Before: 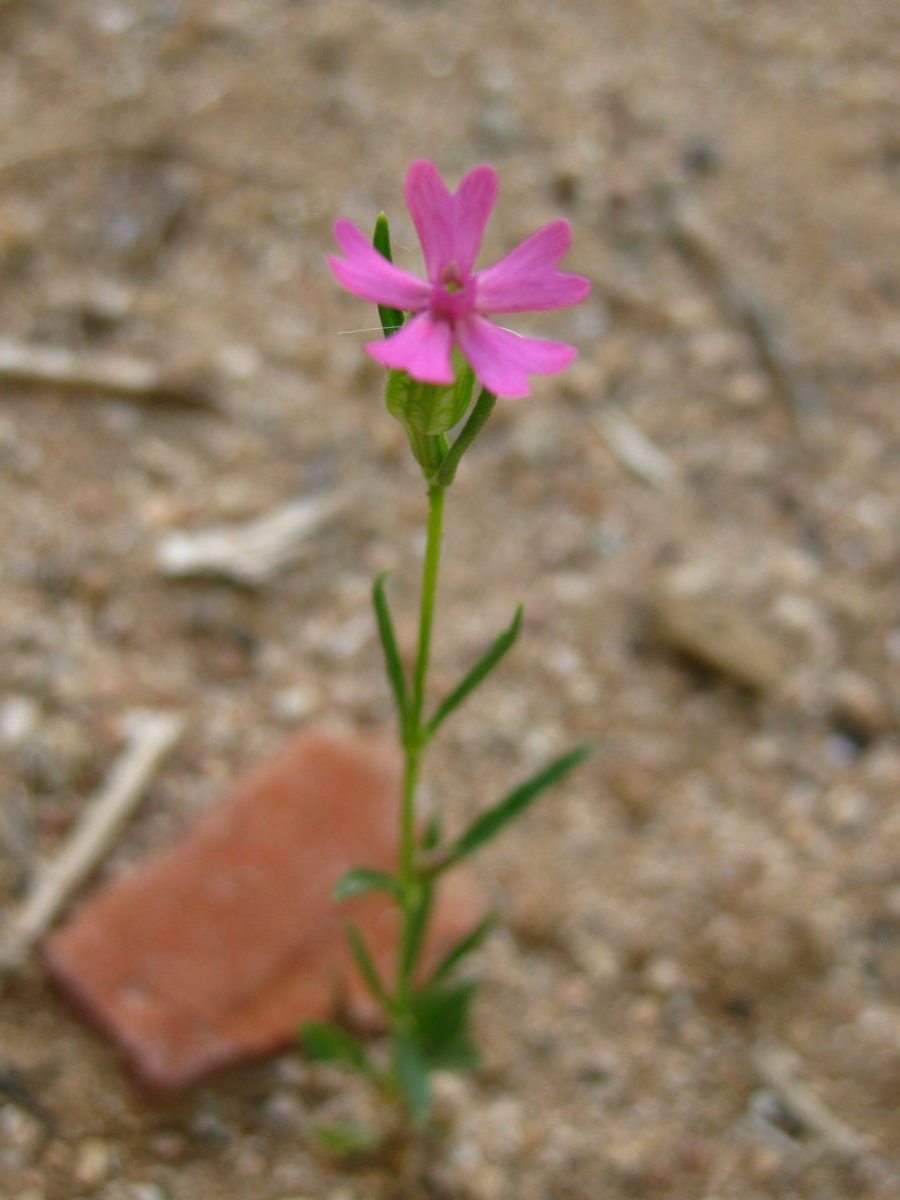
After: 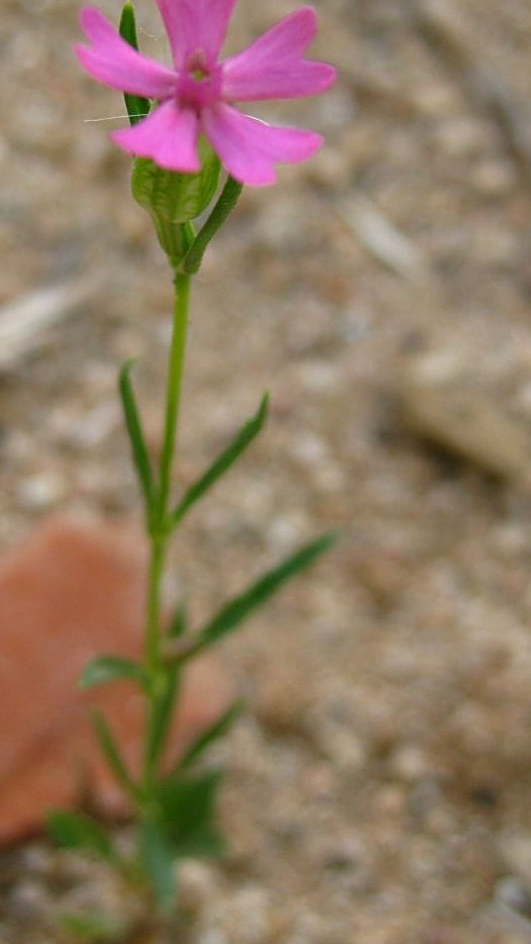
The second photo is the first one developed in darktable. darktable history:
crop and rotate: left 28.256%, top 17.734%, right 12.656%, bottom 3.573%
sharpen: on, module defaults
